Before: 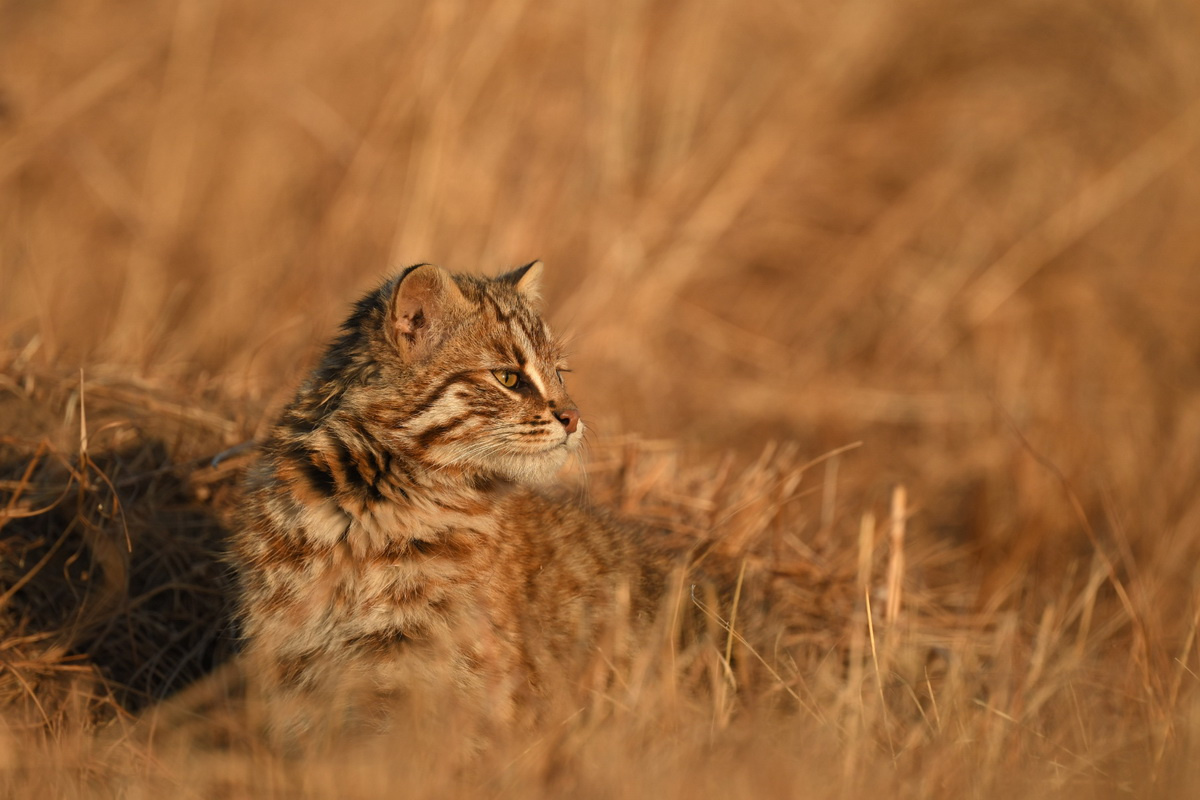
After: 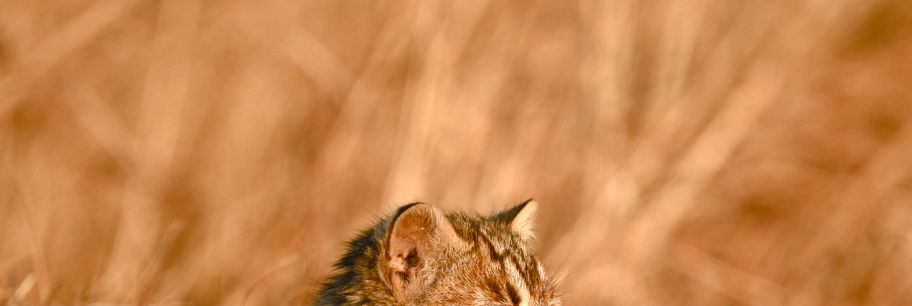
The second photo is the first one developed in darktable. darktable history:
color balance rgb: perceptual saturation grading › global saturation 20%, perceptual saturation grading › highlights -50.322%, perceptual saturation grading › shadows 30.861%, global vibrance 19.506%
exposure: black level correction 0, exposure 0.701 EV, compensate highlight preservation false
shadows and highlights: low approximation 0.01, soften with gaussian
crop: left 0.565%, top 7.648%, right 23.367%, bottom 54.034%
